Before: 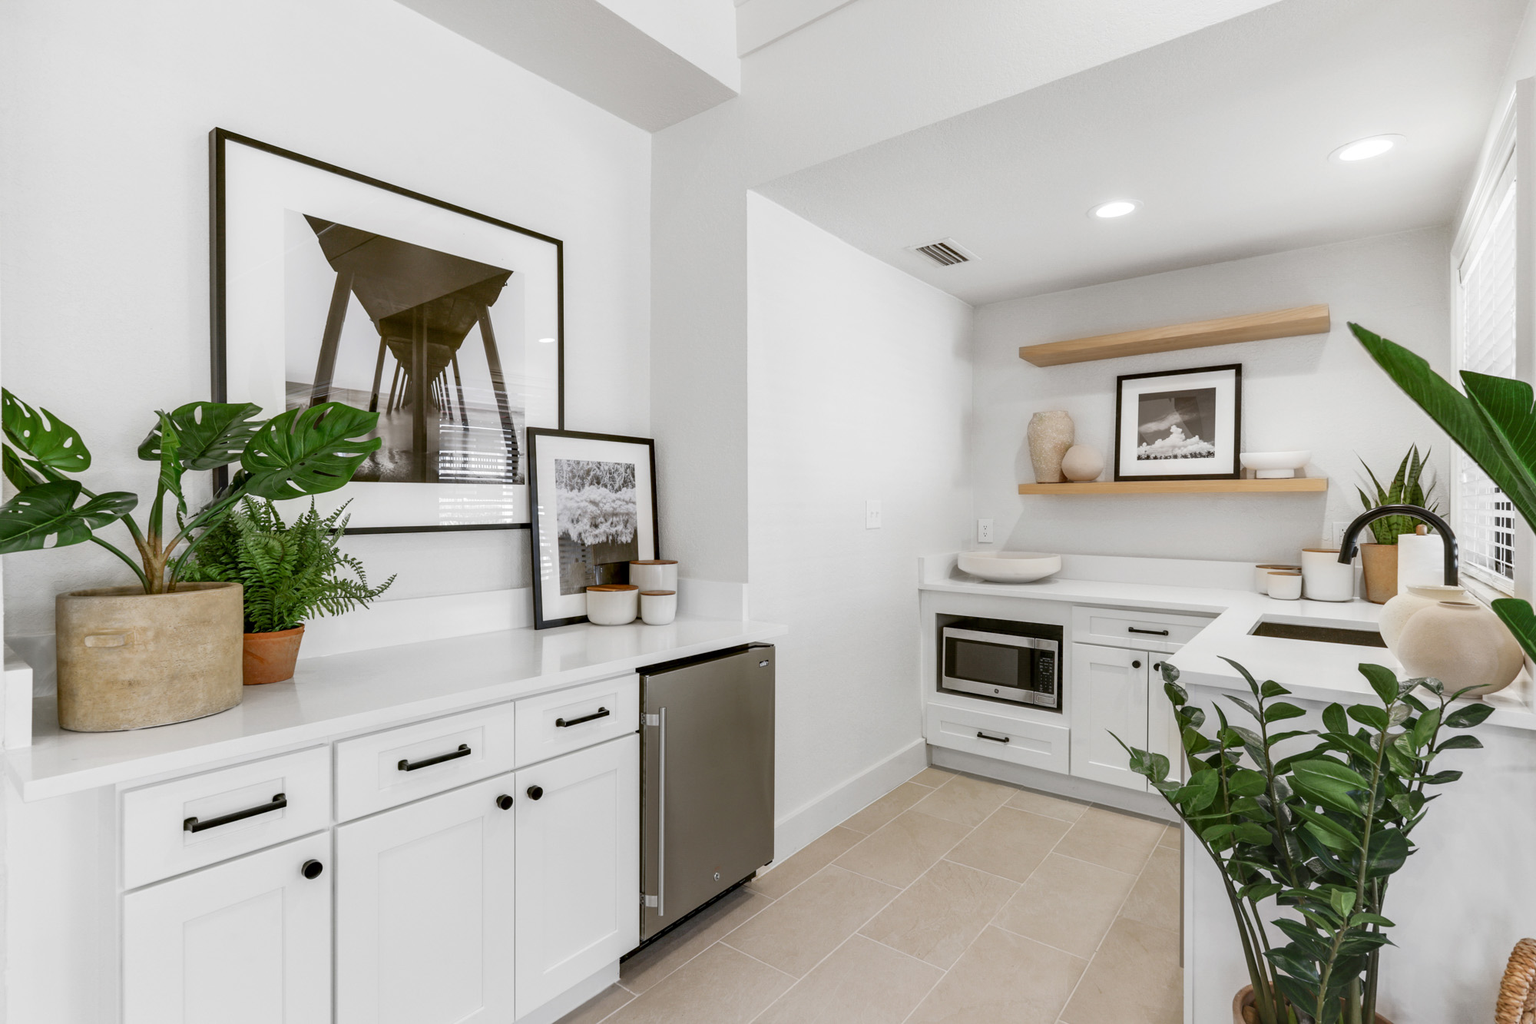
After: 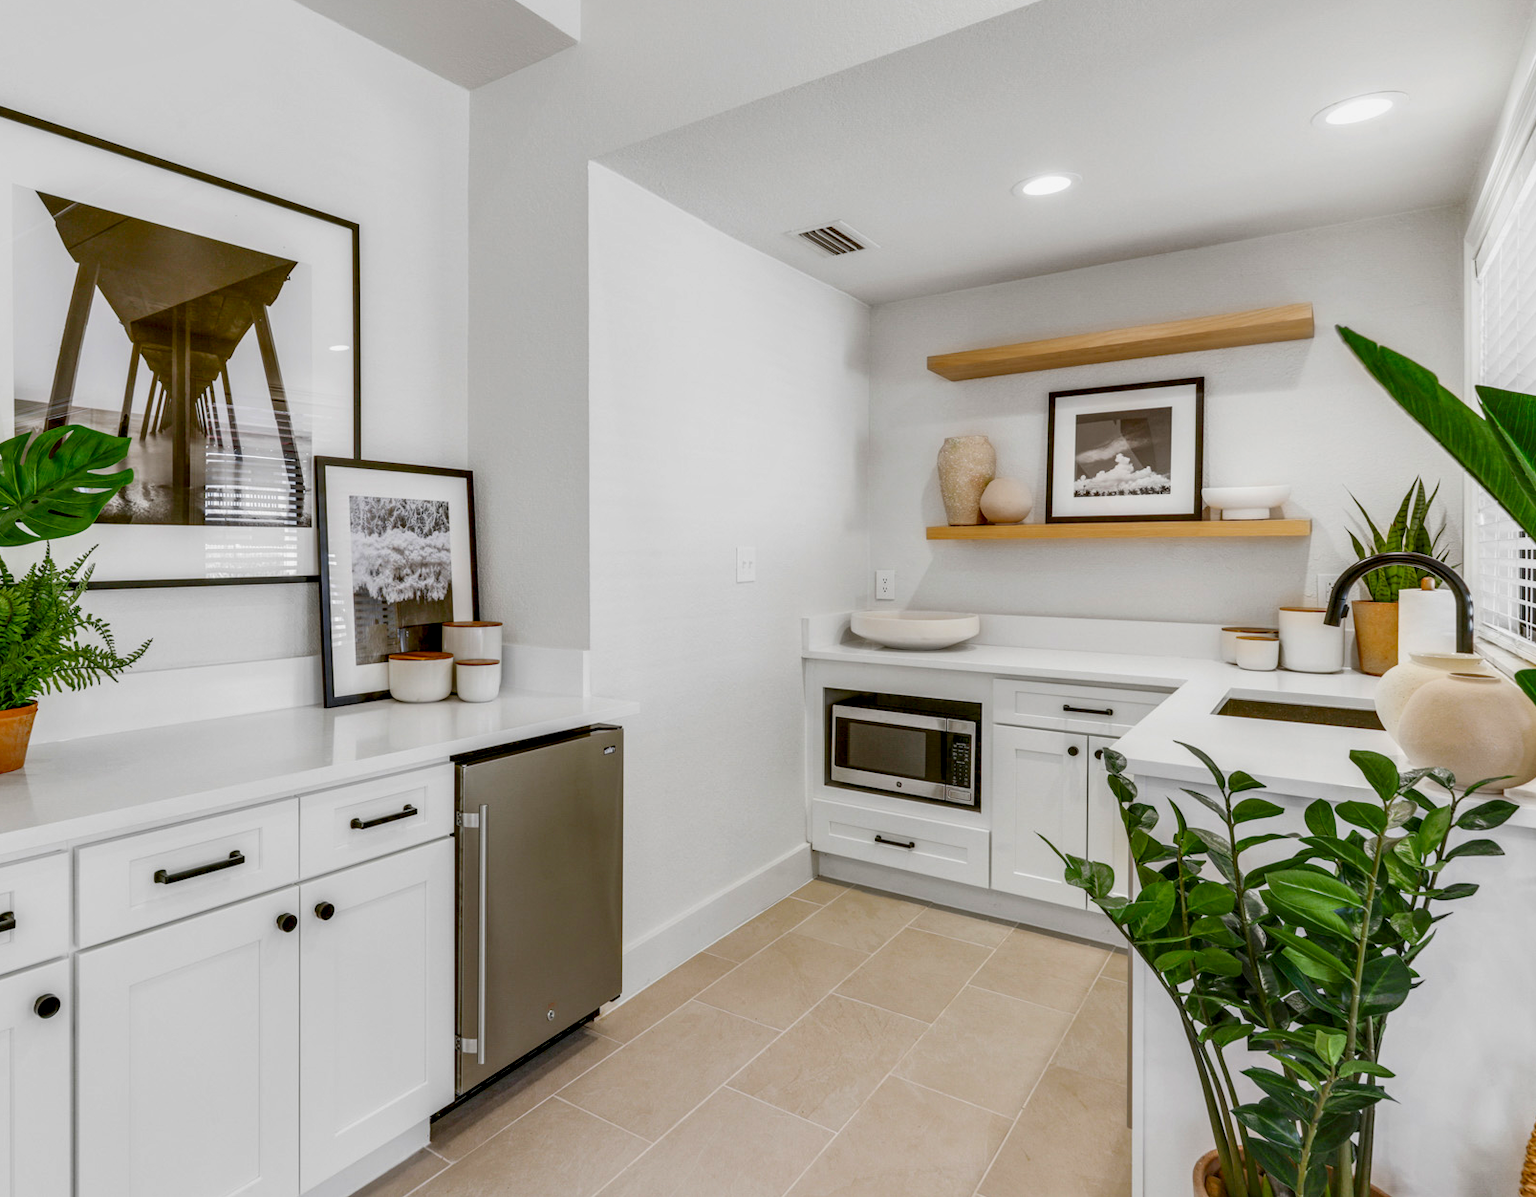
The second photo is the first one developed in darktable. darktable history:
color balance rgb: shadows lift › hue 84.83°, perceptual saturation grading › global saturation 41.229%, contrast -29.541%
crop and rotate: left 17.868%, top 5.971%, right 1.746%
shadows and highlights: shadows 29.59, highlights -30.28, low approximation 0.01, soften with gaussian
local contrast: highlights 60%, shadows 63%, detail 160%
exposure: black level correction 0, exposure 0.499 EV, compensate highlight preservation false
